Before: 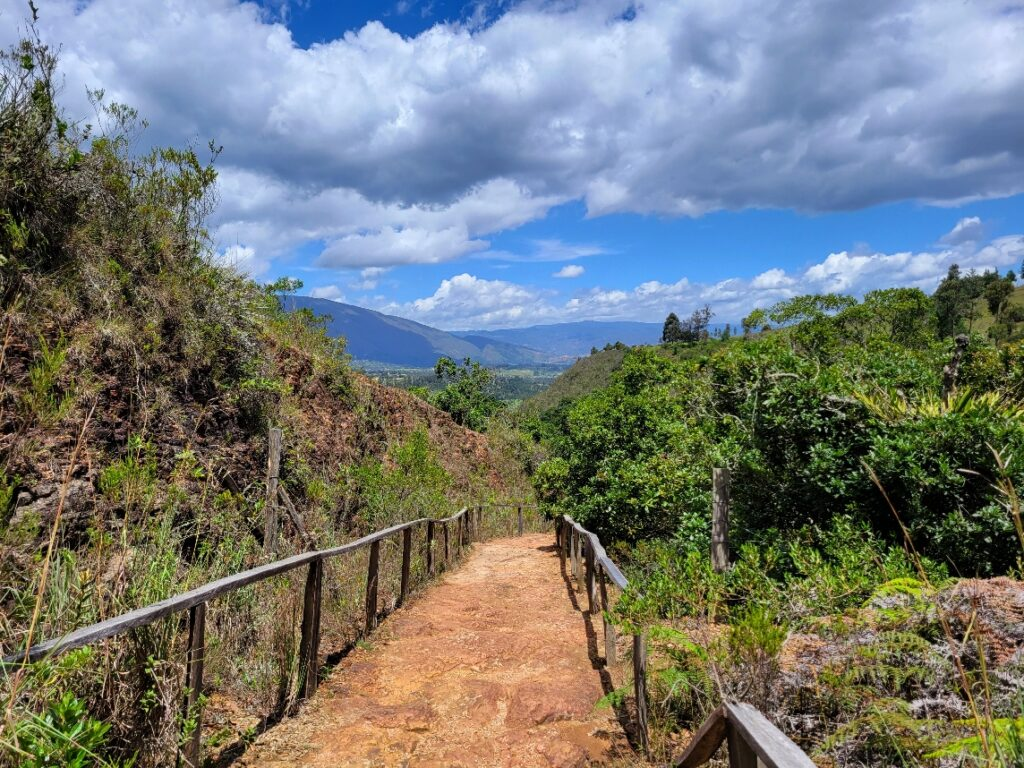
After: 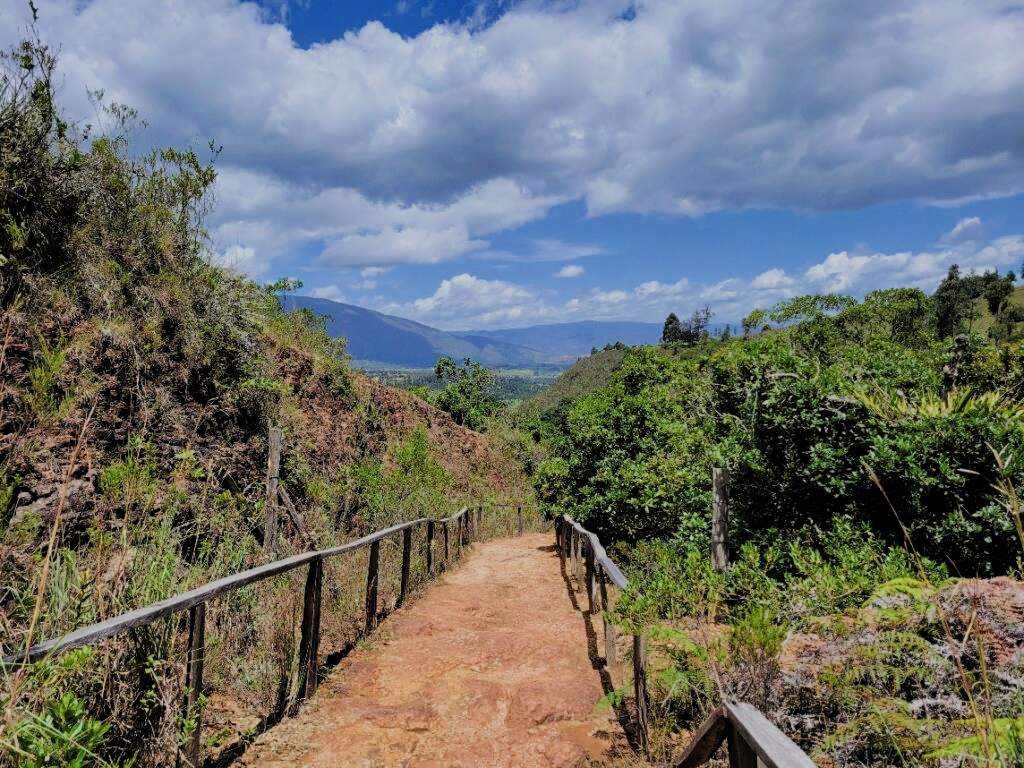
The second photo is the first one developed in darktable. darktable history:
filmic rgb: black relative exposure -7.65 EV, white relative exposure 4.56 EV, hardness 3.61, add noise in highlights 0, color science v3 (2019), use custom middle-gray values true, contrast in highlights soft
